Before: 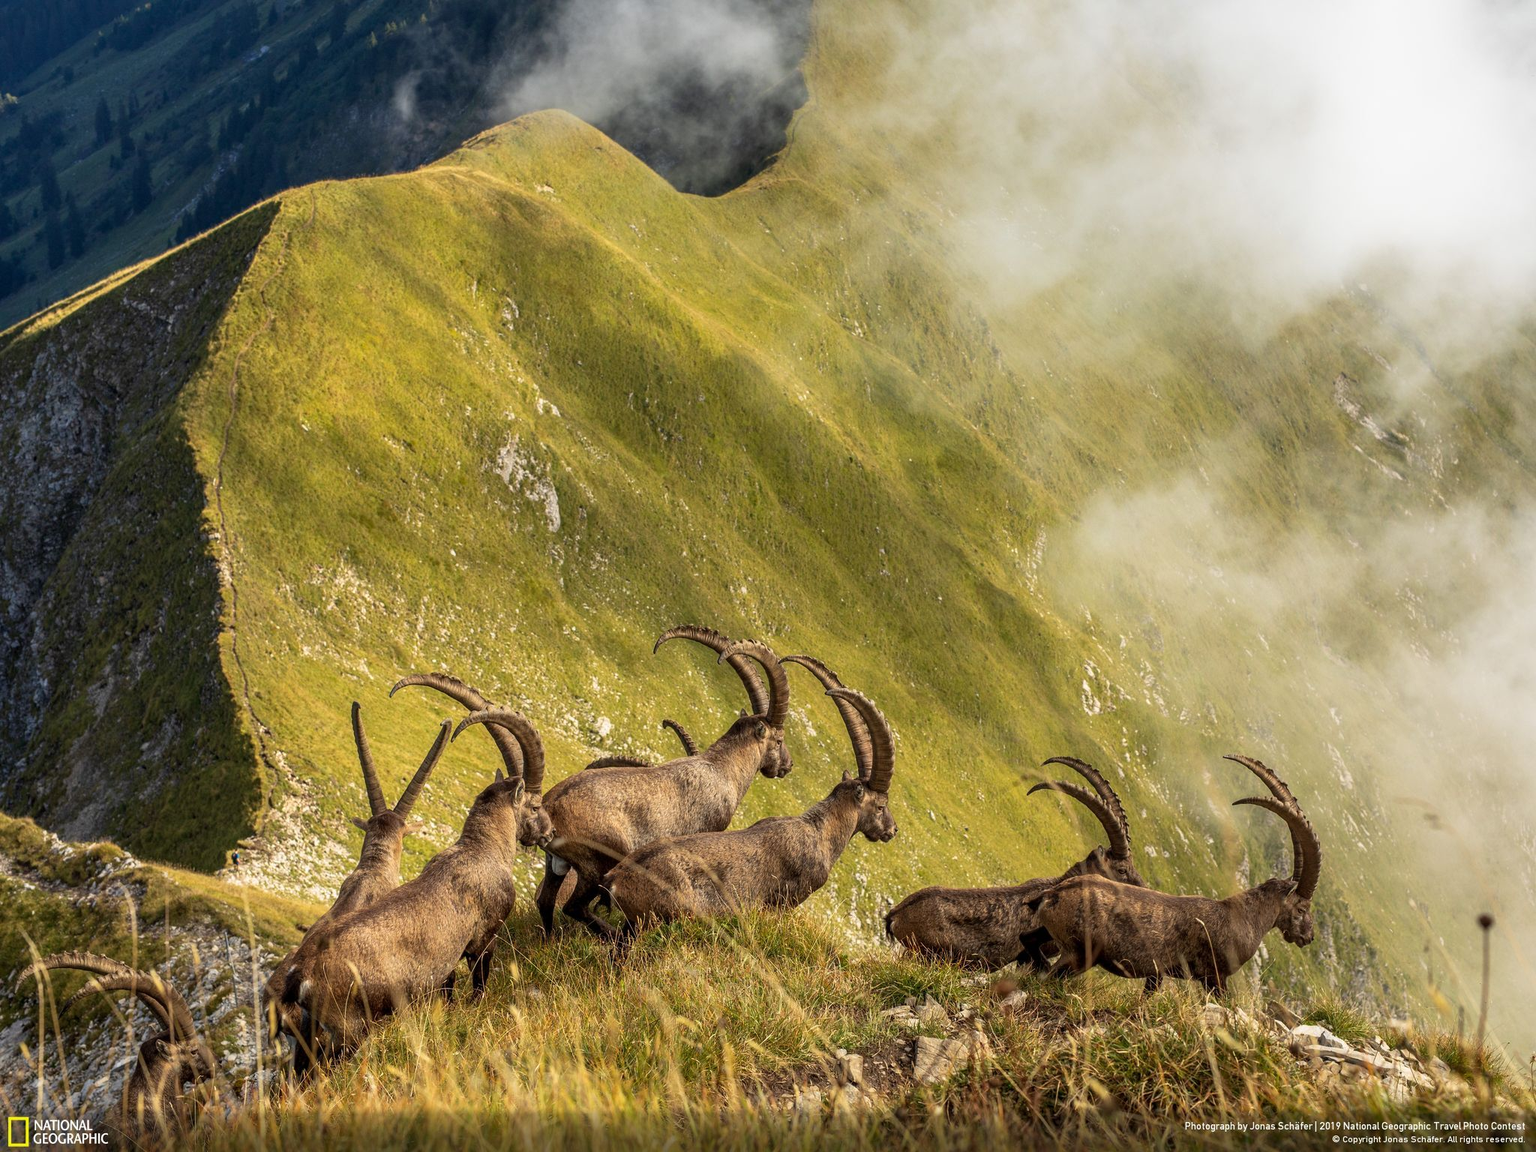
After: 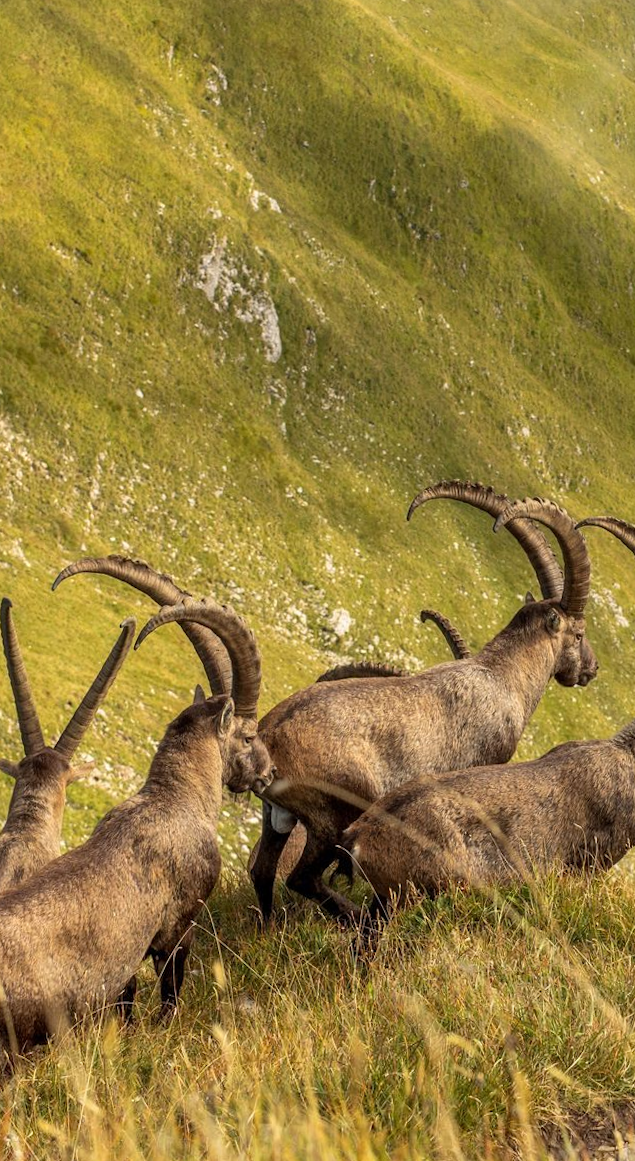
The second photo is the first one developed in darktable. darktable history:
rotate and perspective: rotation -1.68°, lens shift (vertical) -0.146, crop left 0.049, crop right 0.912, crop top 0.032, crop bottom 0.96
crop and rotate: left 21.77%, top 18.528%, right 44.676%, bottom 2.997%
